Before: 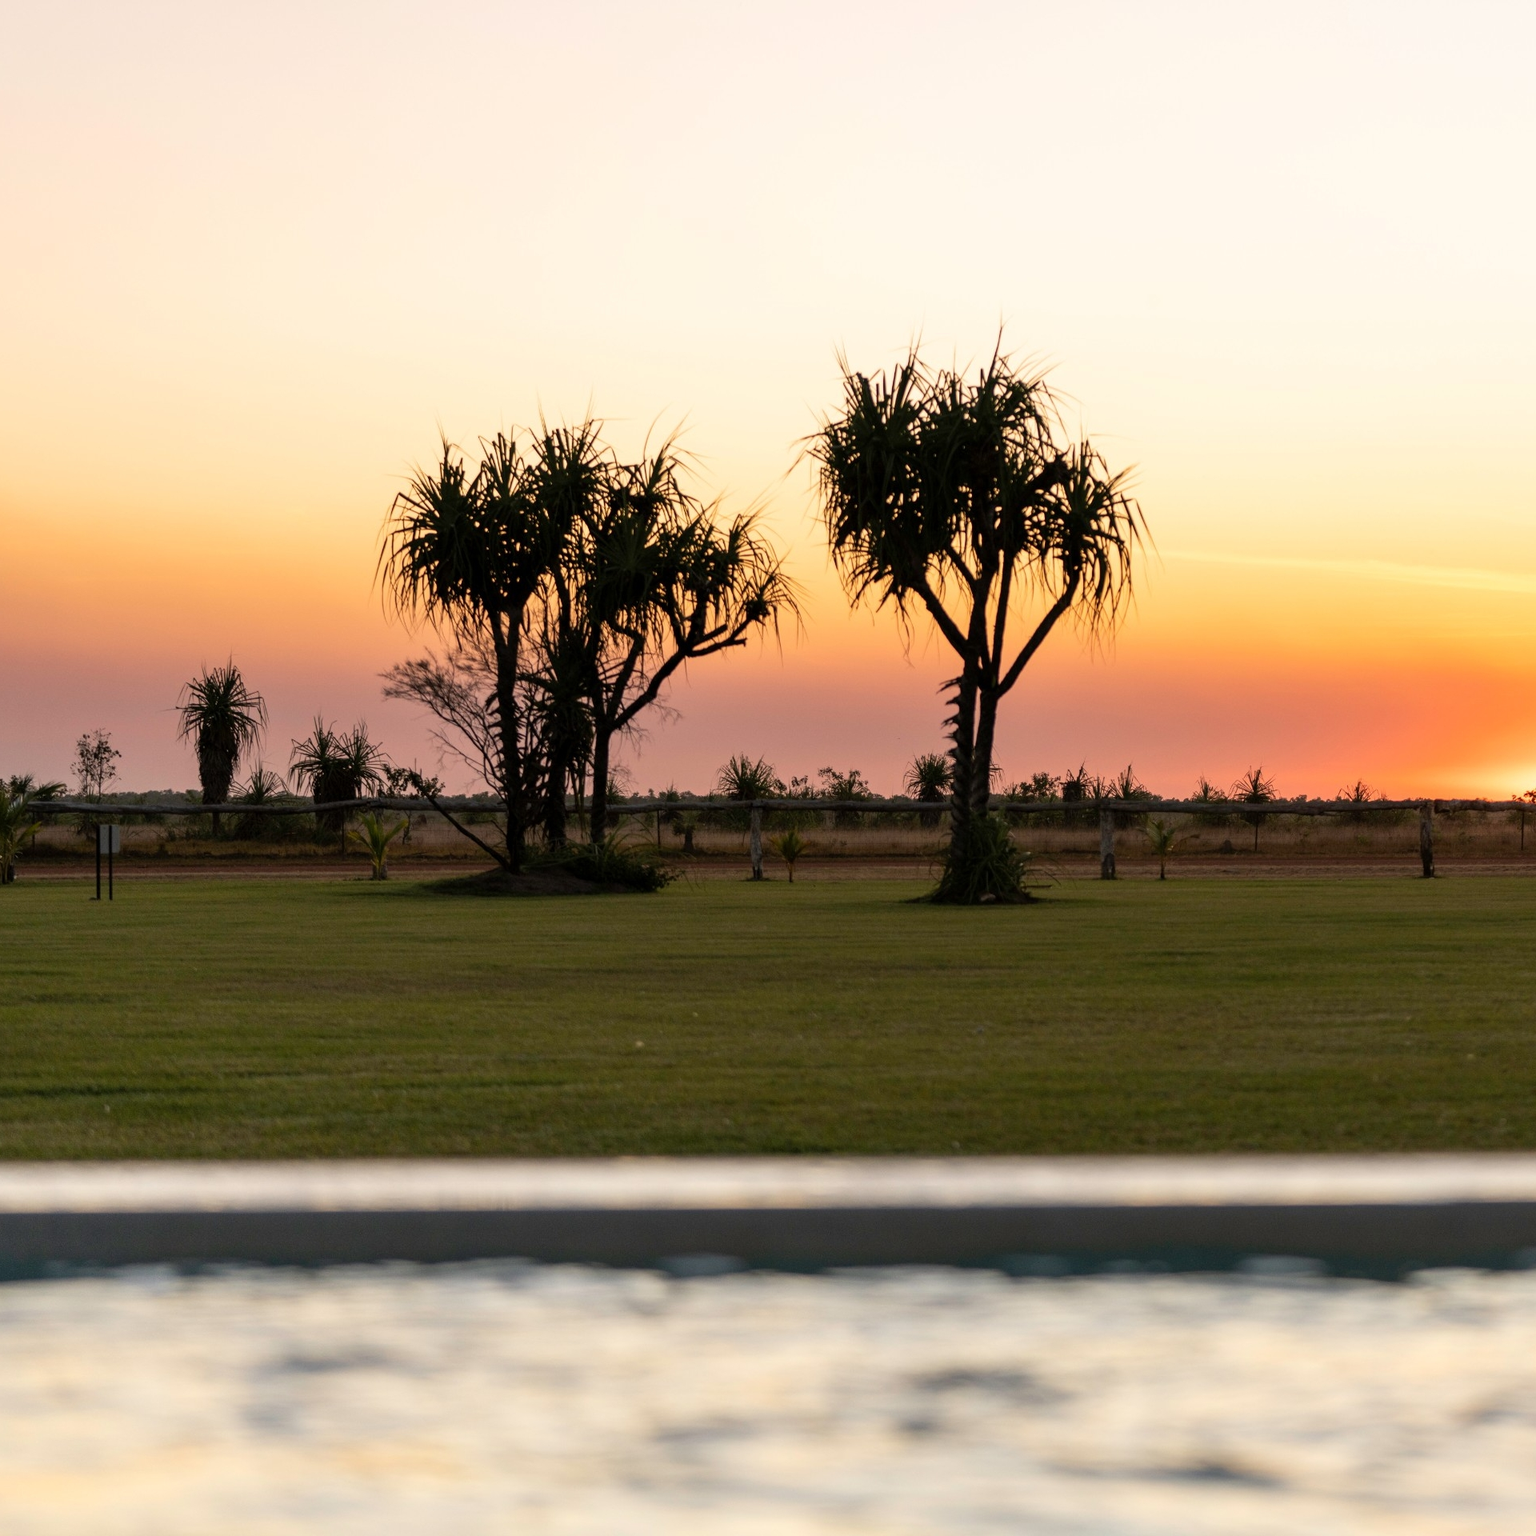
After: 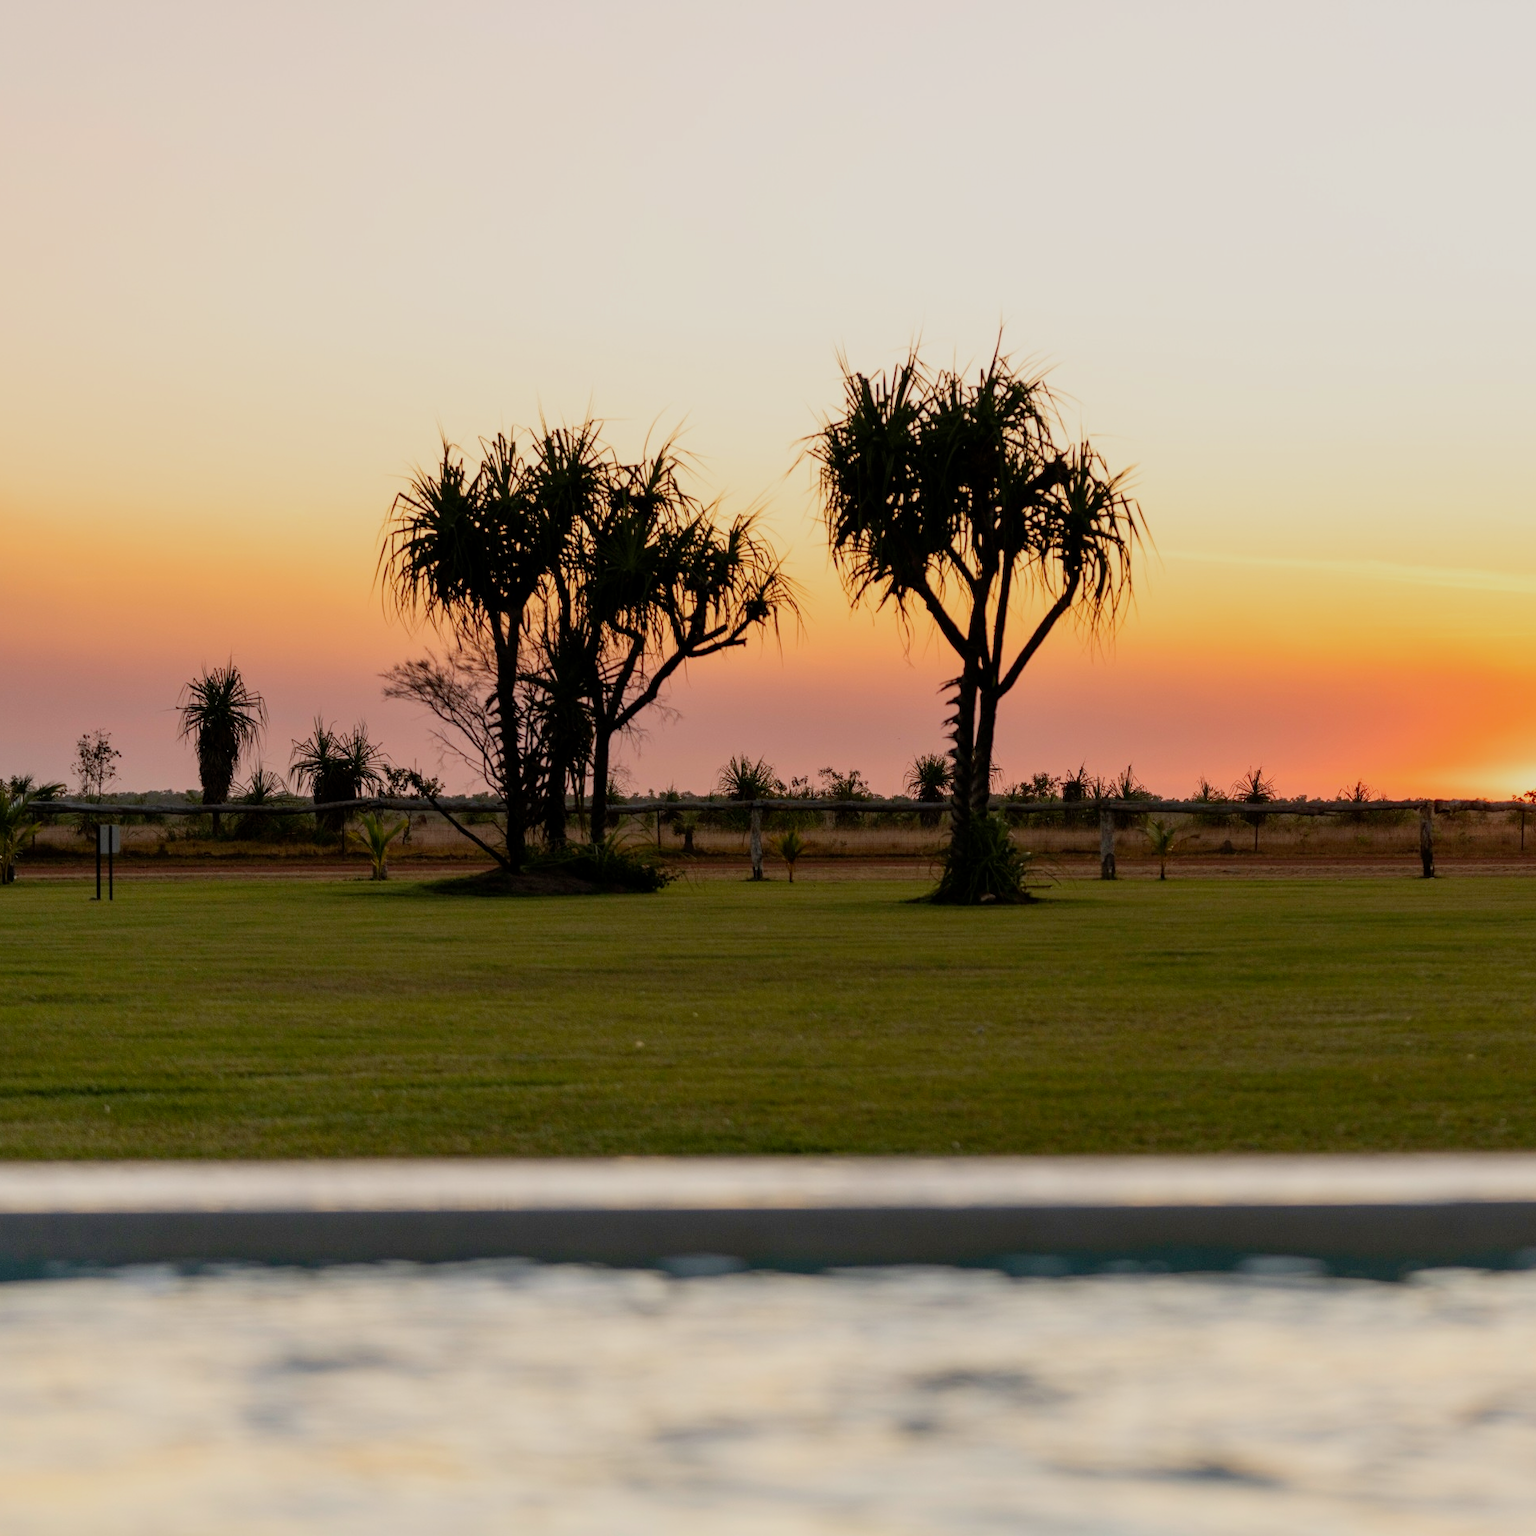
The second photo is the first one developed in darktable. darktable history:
filmic rgb: black relative exposure -16 EV, threshold -0.33 EV, transition 3.19 EV, structure ↔ texture 100%, target black luminance 0%, hardness 7.57, latitude 72.96%, contrast 0.908, highlights saturation mix 10%, shadows ↔ highlights balance -0.38%, add noise in highlights 0, preserve chrominance no, color science v4 (2020), iterations of high-quality reconstruction 10, enable highlight reconstruction true
exposure: exposure -0.01 EV, compensate highlight preservation false
